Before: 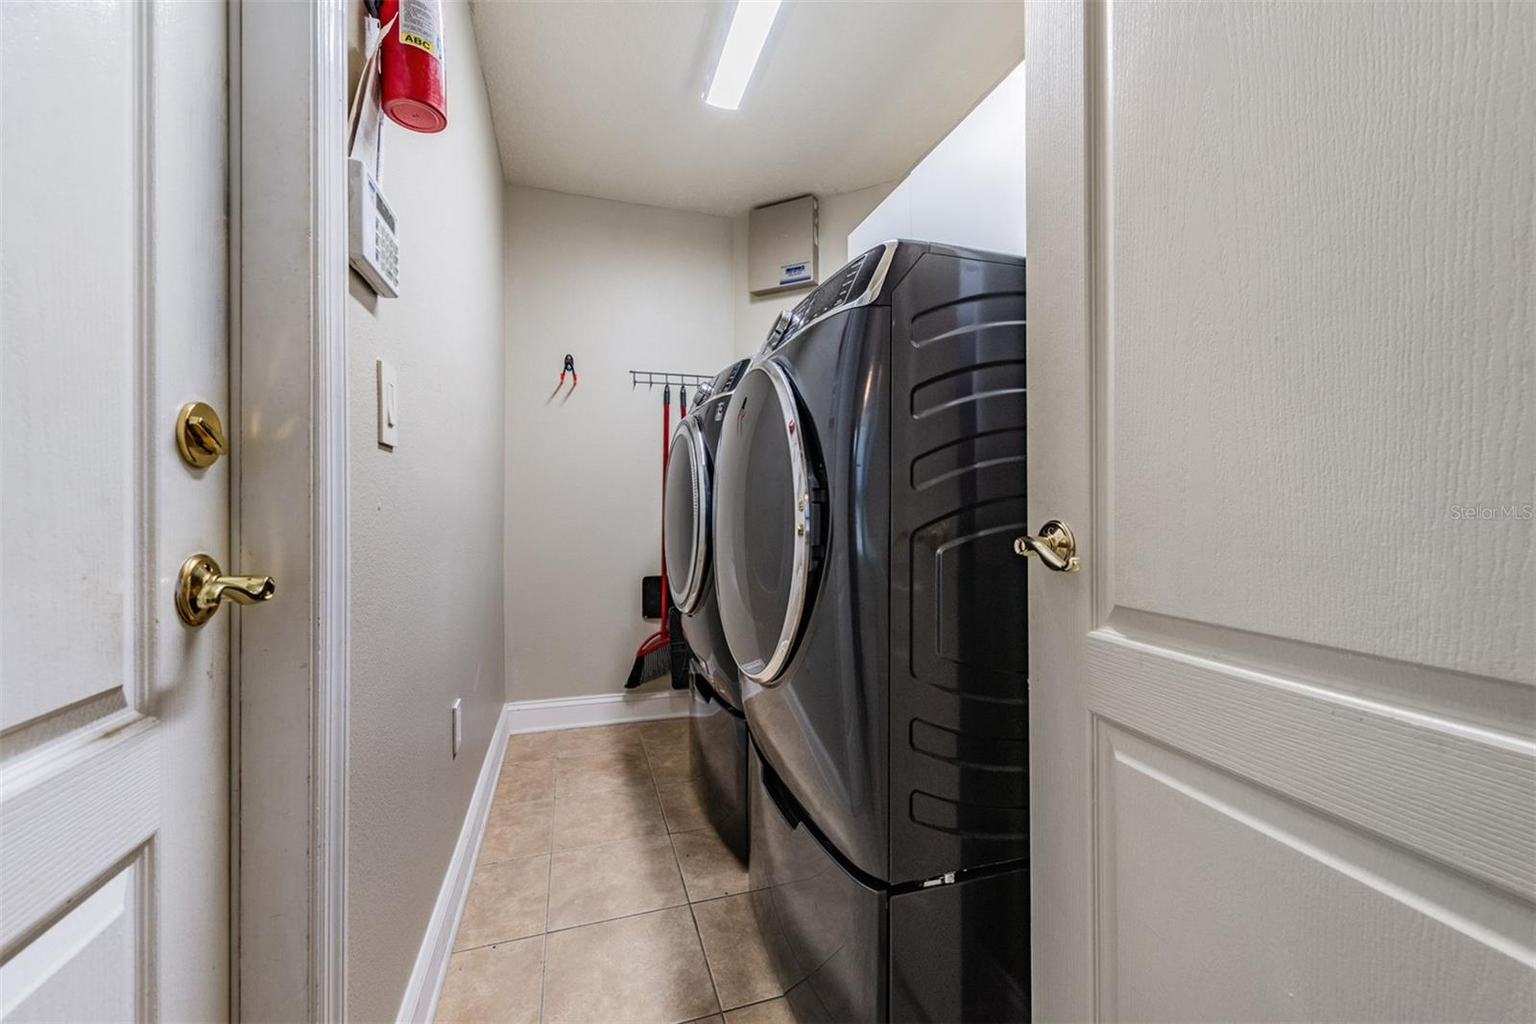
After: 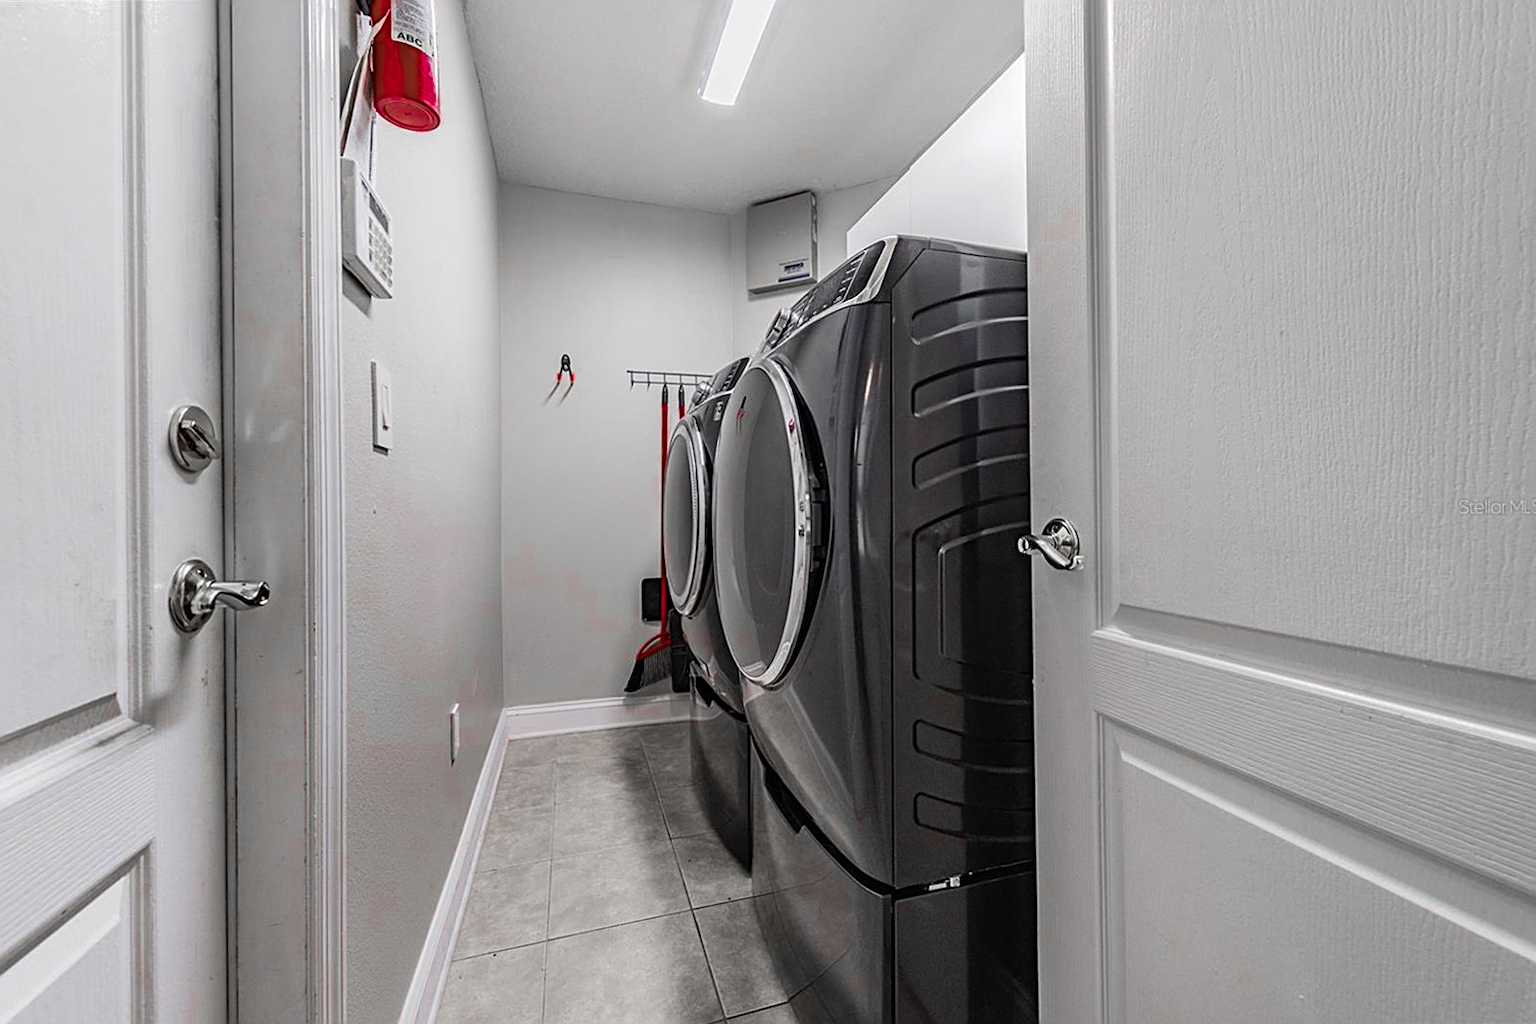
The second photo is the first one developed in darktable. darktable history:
sharpen: on, module defaults
rgb levels: preserve colors max RGB
rotate and perspective: rotation -0.45°, automatic cropping original format, crop left 0.008, crop right 0.992, crop top 0.012, crop bottom 0.988
color zones: curves: ch0 [(0, 0.278) (0.143, 0.5) (0.286, 0.5) (0.429, 0.5) (0.571, 0.5) (0.714, 0.5) (0.857, 0.5) (1, 0.5)]; ch1 [(0, 1) (0.143, 0.165) (0.286, 0) (0.429, 0) (0.571, 0) (0.714, 0) (0.857, 0.5) (1, 0.5)]; ch2 [(0, 0.508) (0.143, 0.5) (0.286, 0.5) (0.429, 0.5) (0.571, 0.5) (0.714, 0.5) (0.857, 0.5) (1, 0.5)]
color balance: on, module defaults
